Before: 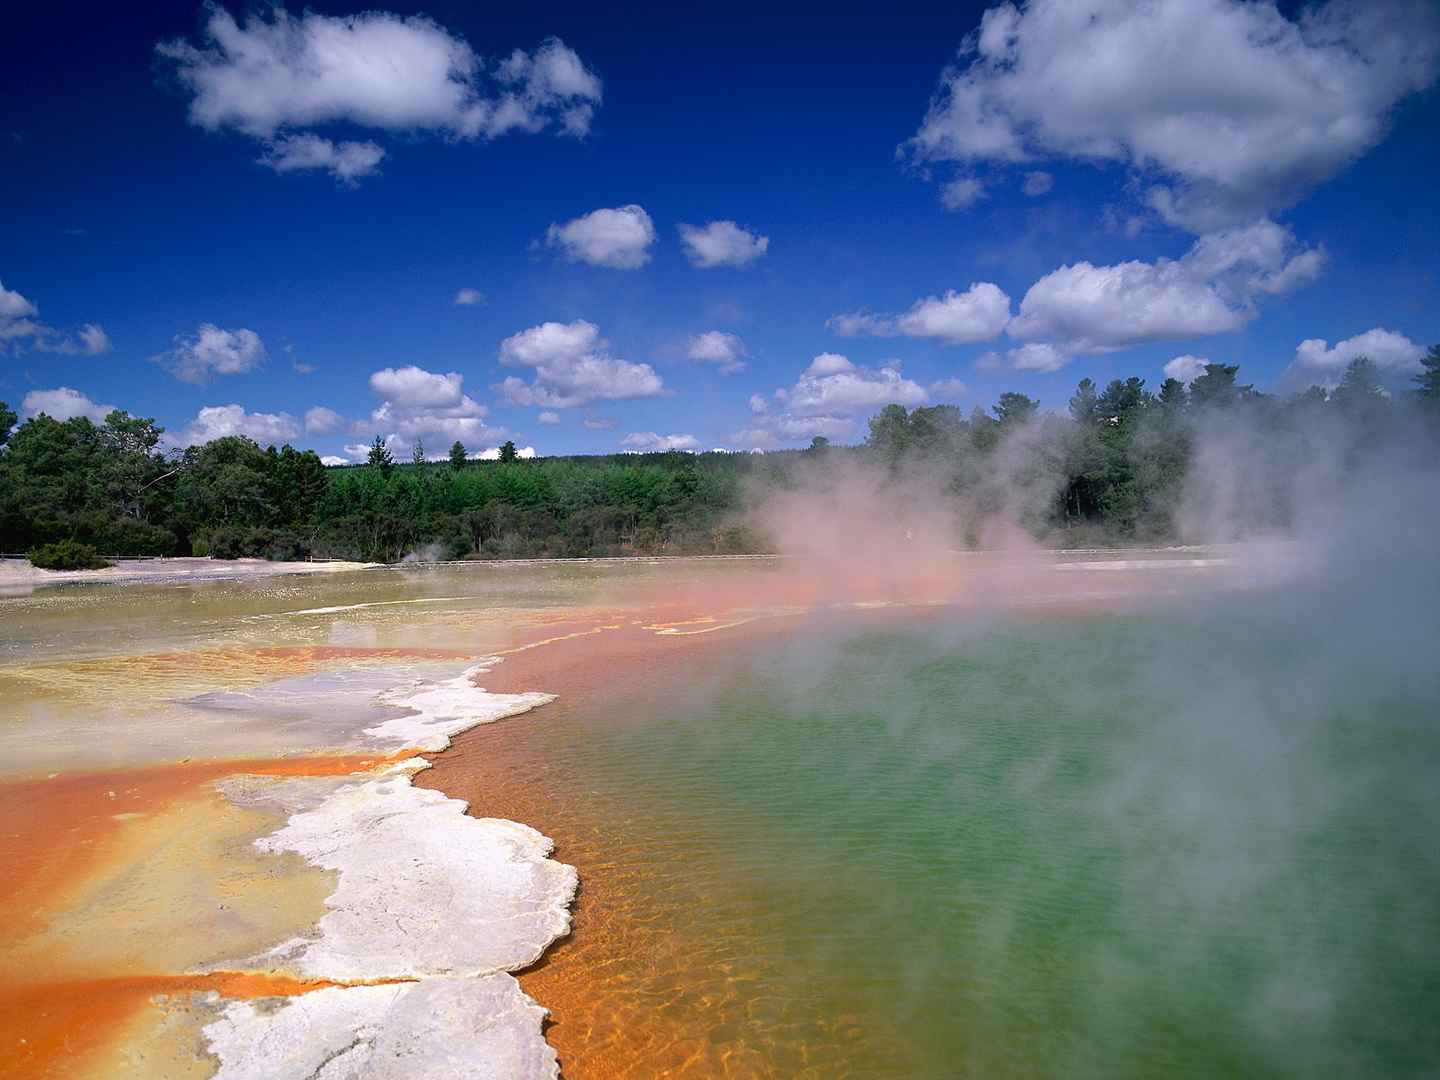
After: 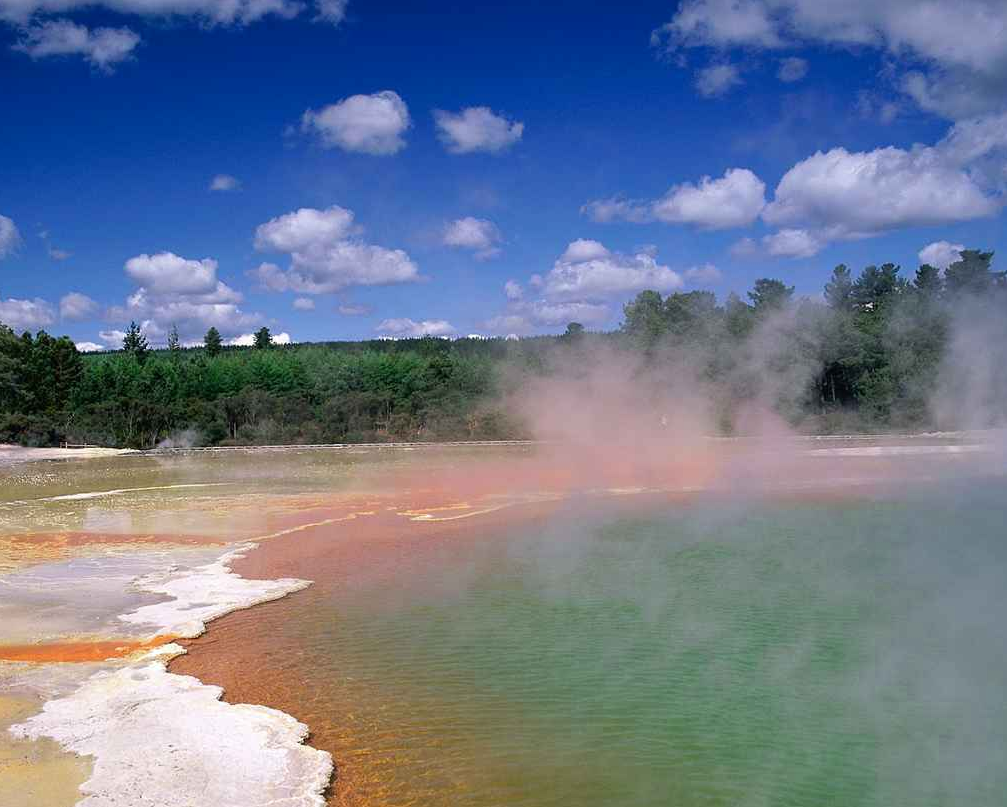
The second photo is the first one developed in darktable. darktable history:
crop and rotate: left 17.046%, top 10.659%, right 12.989%, bottom 14.553%
color zones: curves: ch0 [(0.25, 0.5) (0.463, 0.627) (0.484, 0.637) (0.75, 0.5)]
